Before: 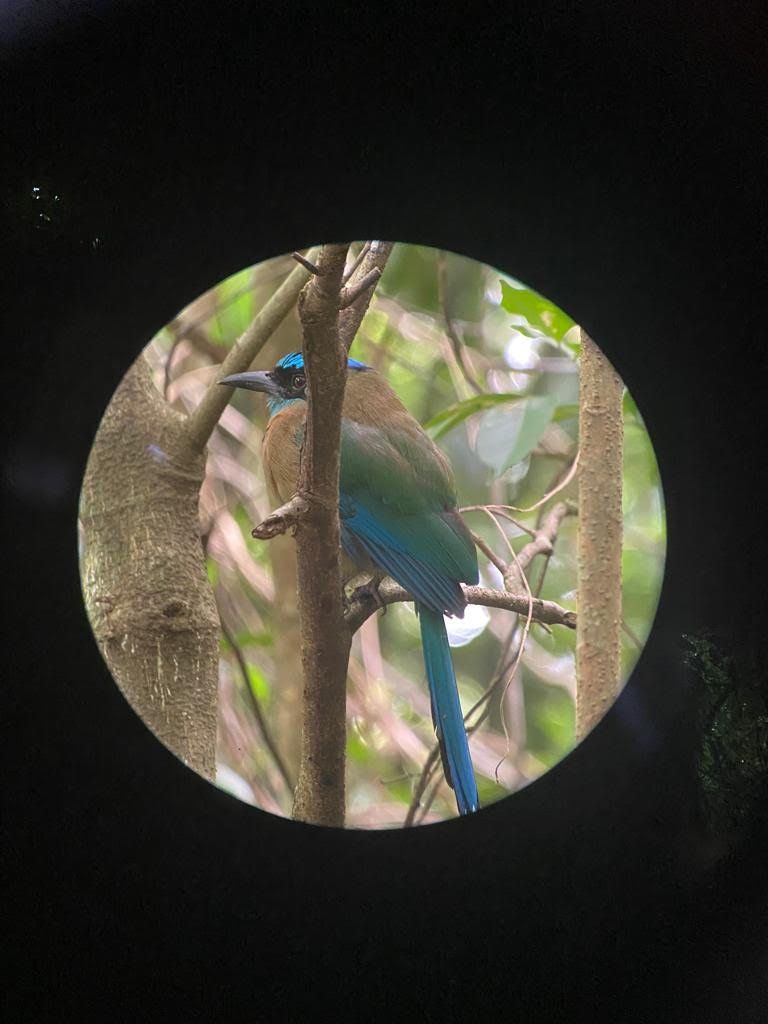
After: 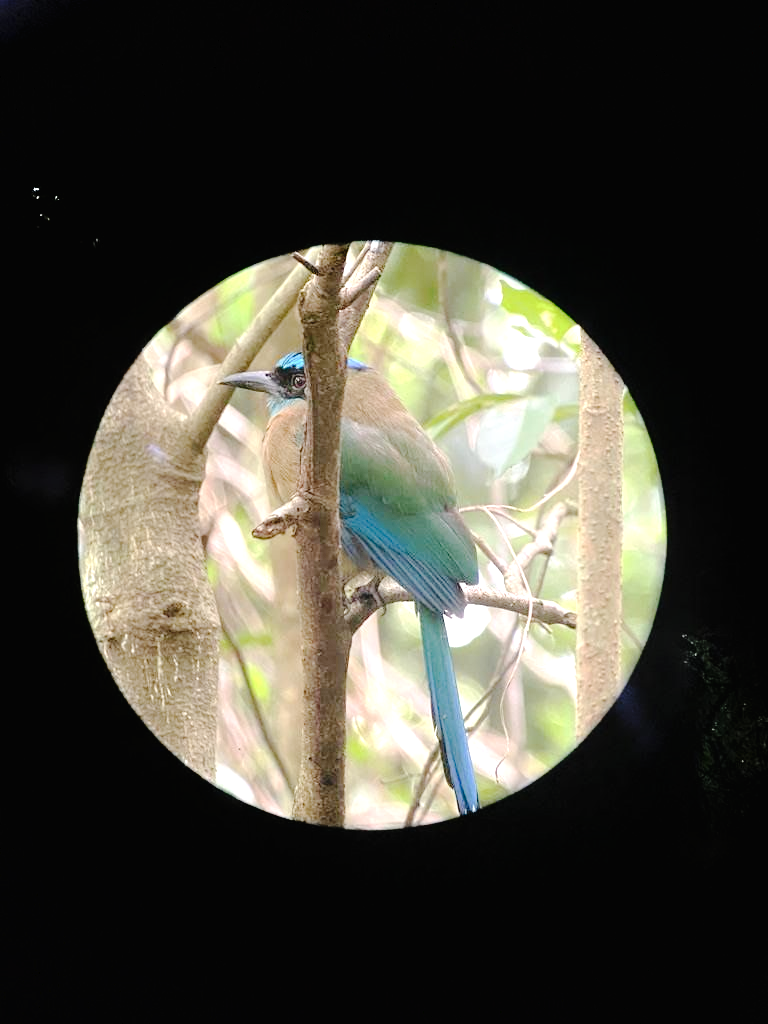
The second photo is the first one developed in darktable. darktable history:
tone curve: curves: ch0 [(0, 0) (0.003, 0.013) (0.011, 0.012) (0.025, 0.011) (0.044, 0.016) (0.069, 0.029) (0.1, 0.045) (0.136, 0.074) (0.177, 0.123) (0.224, 0.207) (0.277, 0.313) (0.335, 0.414) (0.399, 0.509) (0.468, 0.599) (0.543, 0.663) (0.623, 0.728) (0.709, 0.79) (0.801, 0.854) (0.898, 0.925) (1, 1)], preserve colors none
tone equalizer: -8 EV -1.09 EV, -7 EV -0.985 EV, -6 EV -0.868 EV, -5 EV -0.556 EV, -3 EV 0.607 EV, -2 EV 0.858 EV, -1 EV 0.992 EV, +0 EV 1.07 EV, mask exposure compensation -0.504 EV
